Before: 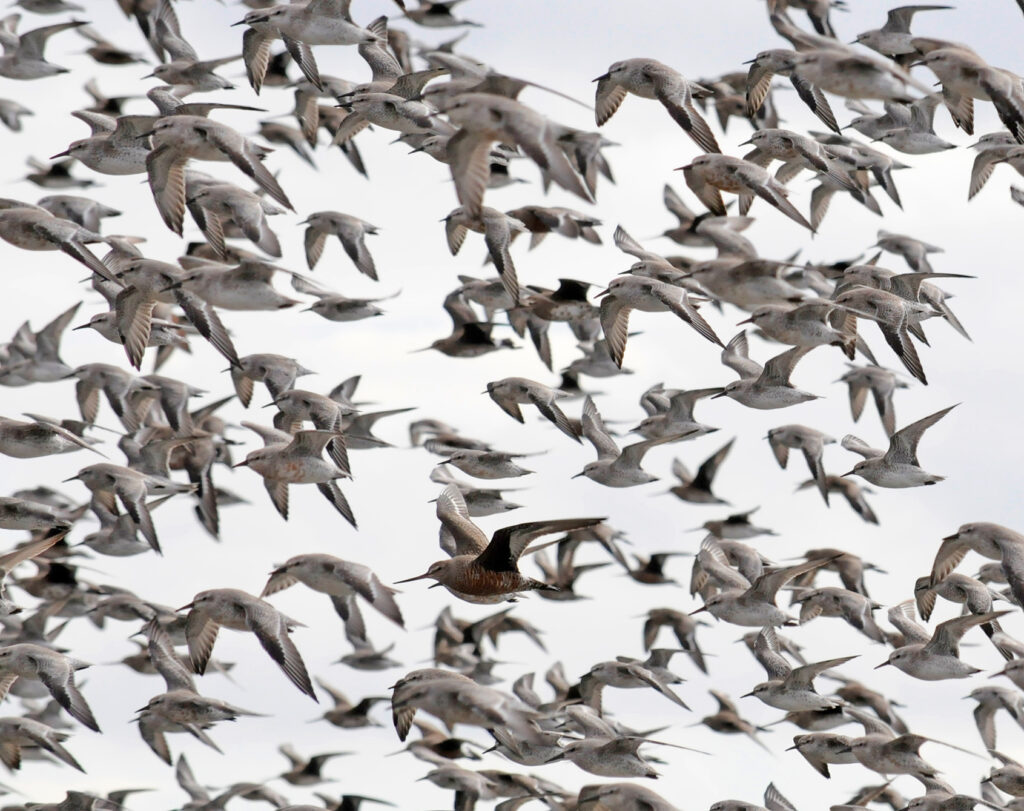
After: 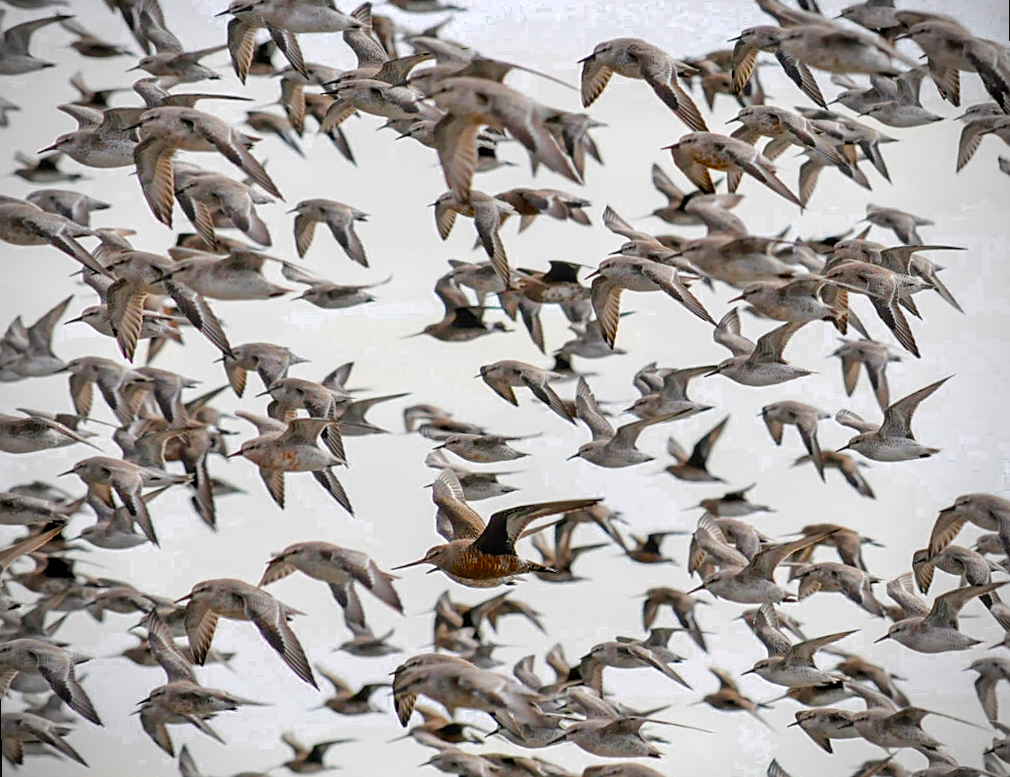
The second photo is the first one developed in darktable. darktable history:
sharpen: on, module defaults
contrast brightness saturation: saturation -0.04
local contrast: on, module defaults
color zones: curves: ch0 [(0.203, 0.433) (0.607, 0.517) (0.697, 0.696) (0.705, 0.897)]
rotate and perspective: rotation -1.42°, crop left 0.016, crop right 0.984, crop top 0.035, crop bottom 0.965
color balance: input saturation 134.34%, contrast -10.04%, contrast fulcrum 19.67%, output saturation 133.51%
vignetting: unbound false
